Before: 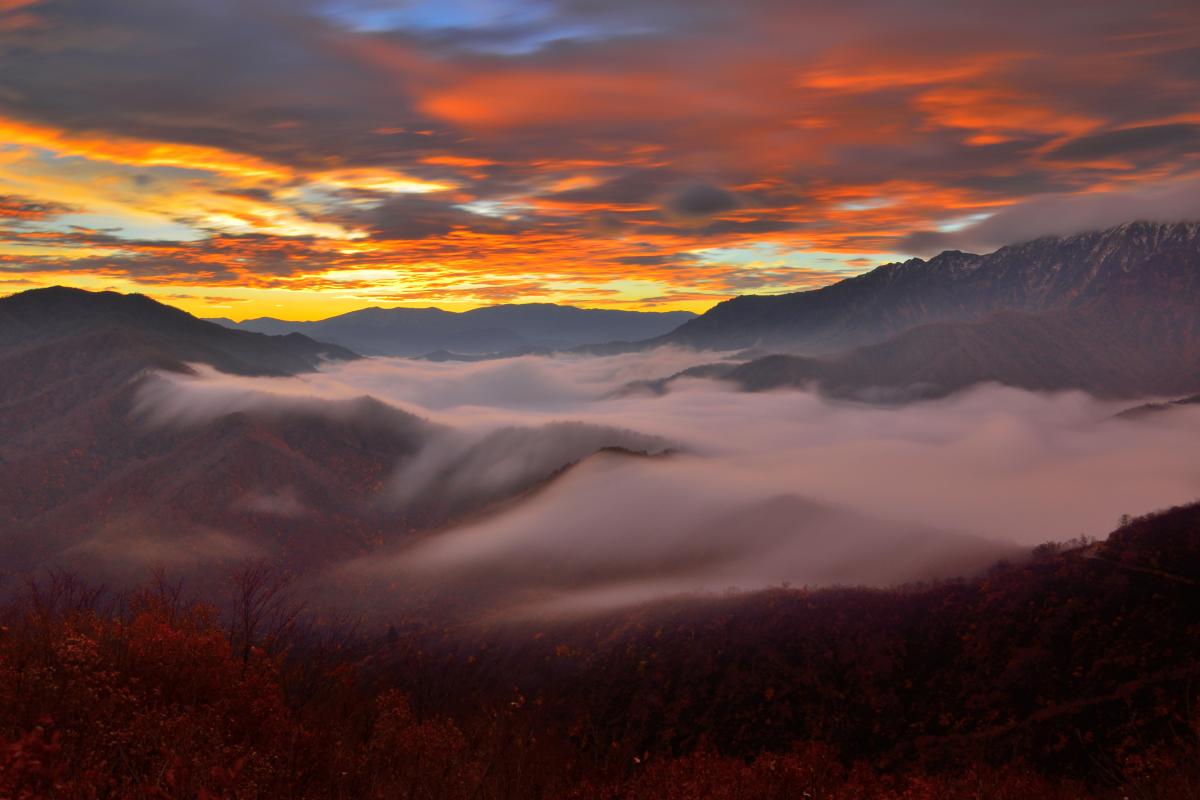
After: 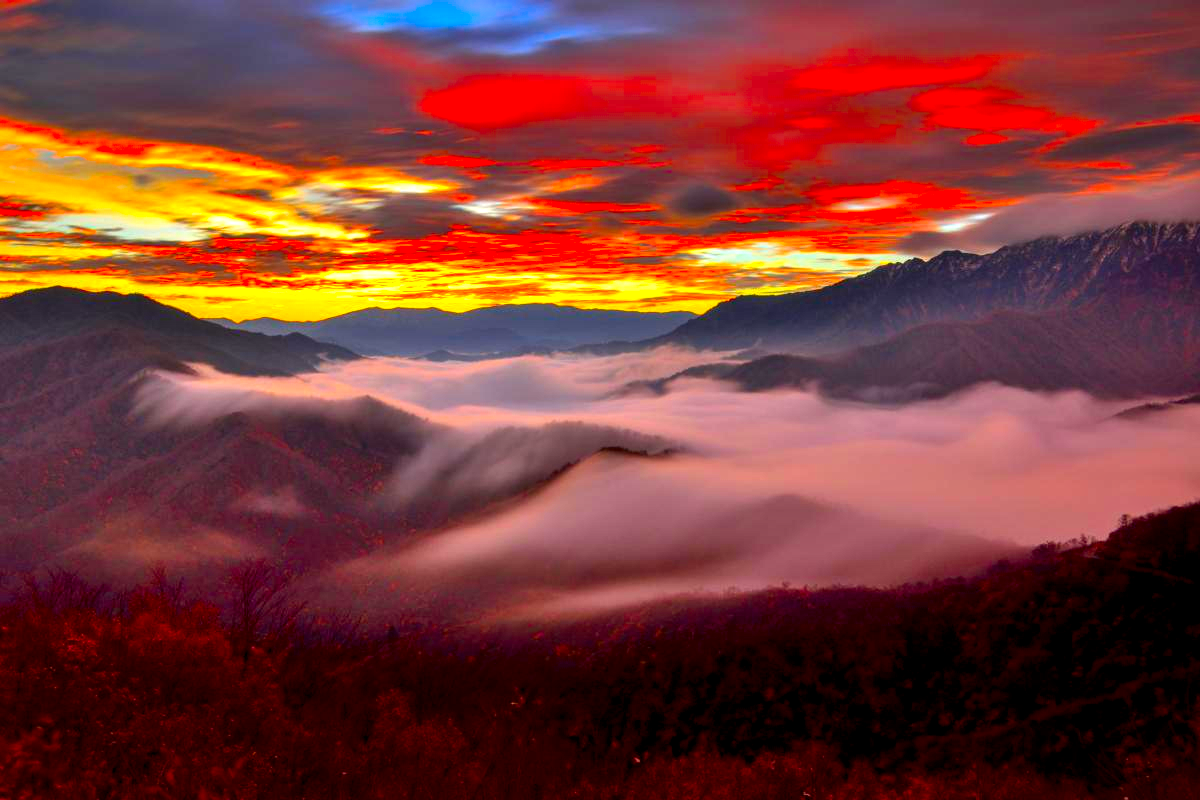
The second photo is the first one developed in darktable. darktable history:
local contrast: highlights 16%, detail 188%
color correction: highlights b* 0.034, saturation 2.19
contrast equalizer: y [[0.6 ×6], [0.55 ×6], [0 ×6], [0 ×6], [0 ×6]], mix -0.195
